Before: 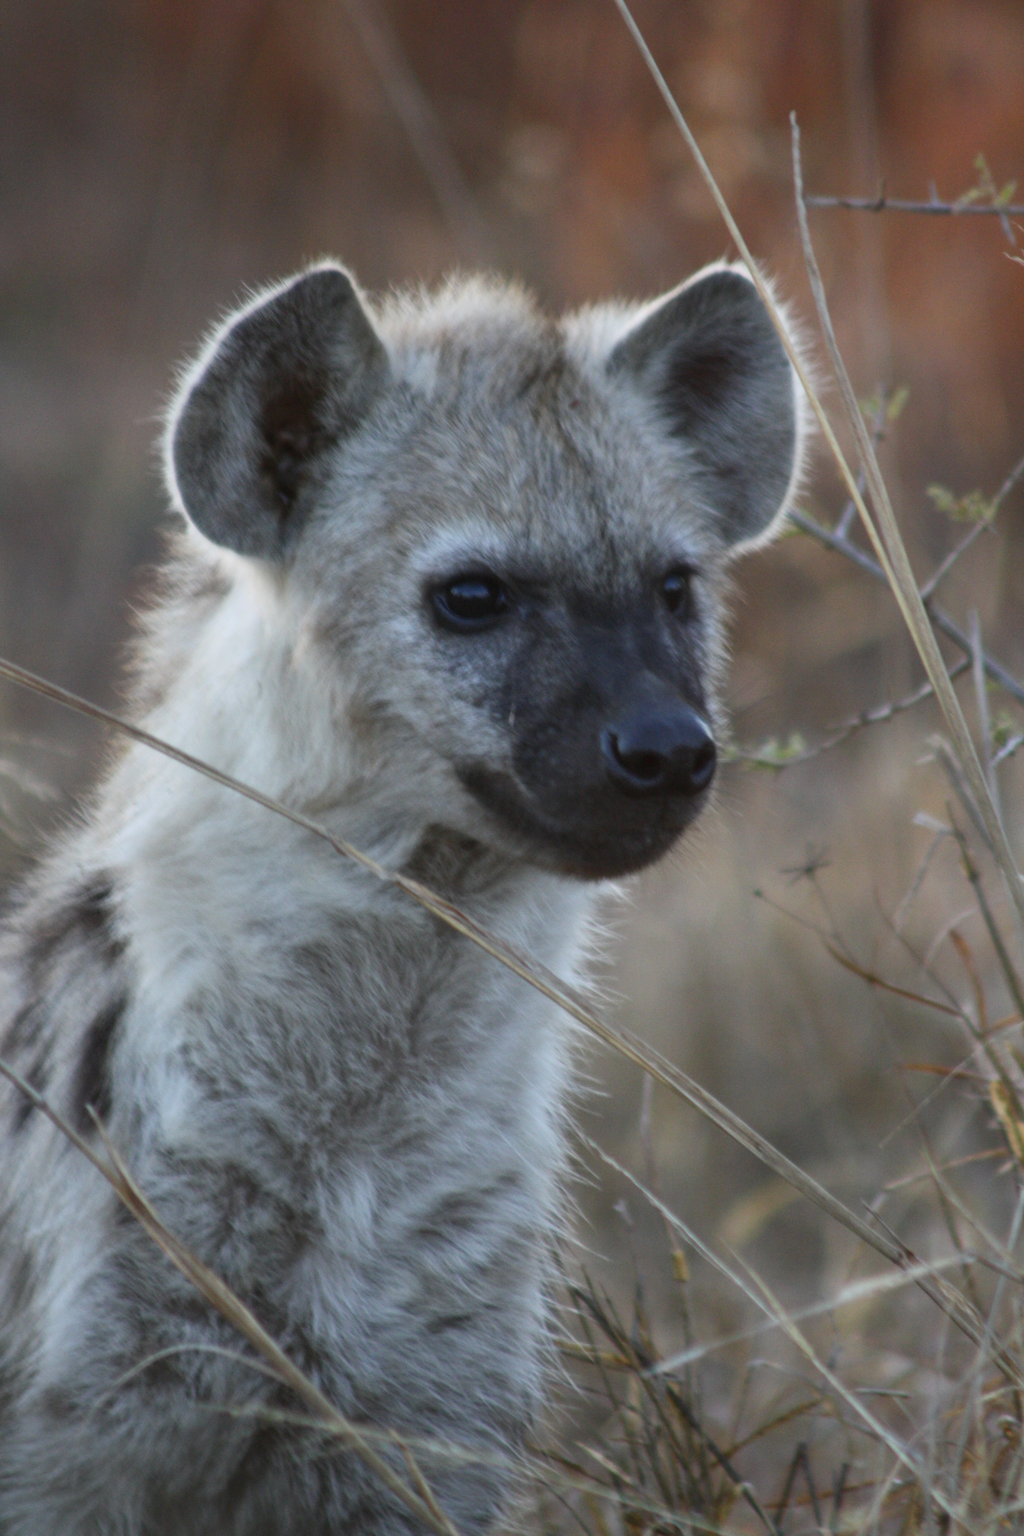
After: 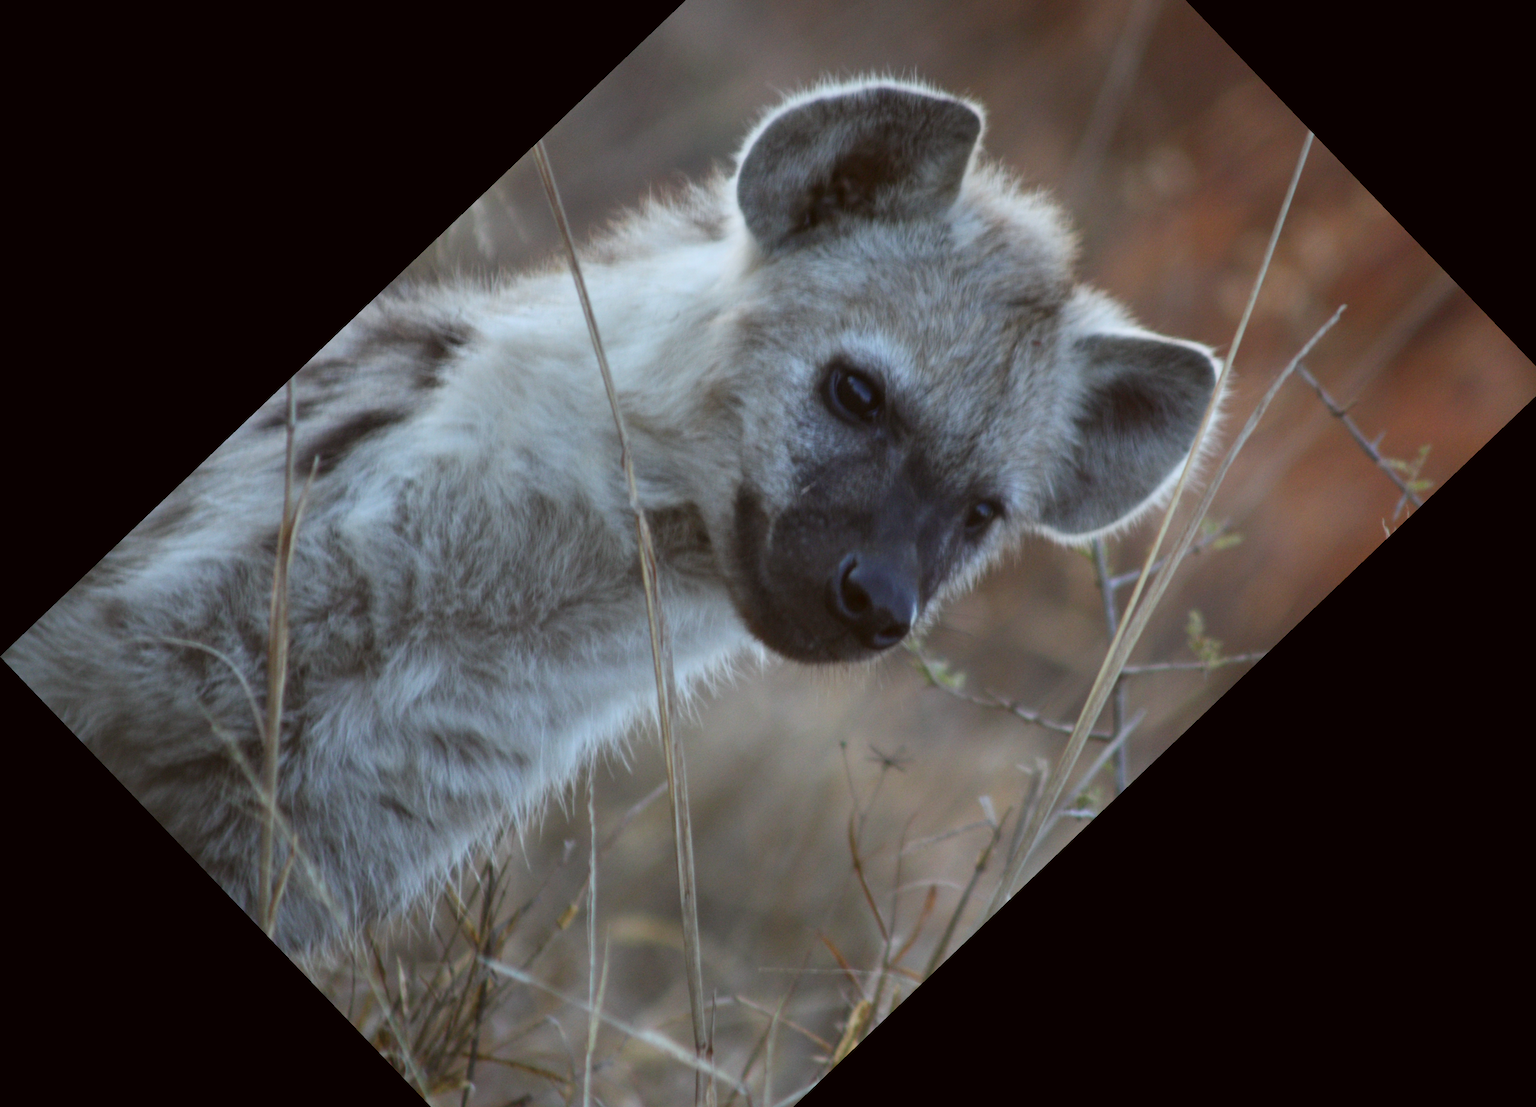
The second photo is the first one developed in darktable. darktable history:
crop and rotate: angle -46.26°, top 16.234%, right 0.912%, bottom 11.704%
color correction: highlights a* -3.28, highlights b* -6.24, shadows a* 3.1, shadows b* 5.19
